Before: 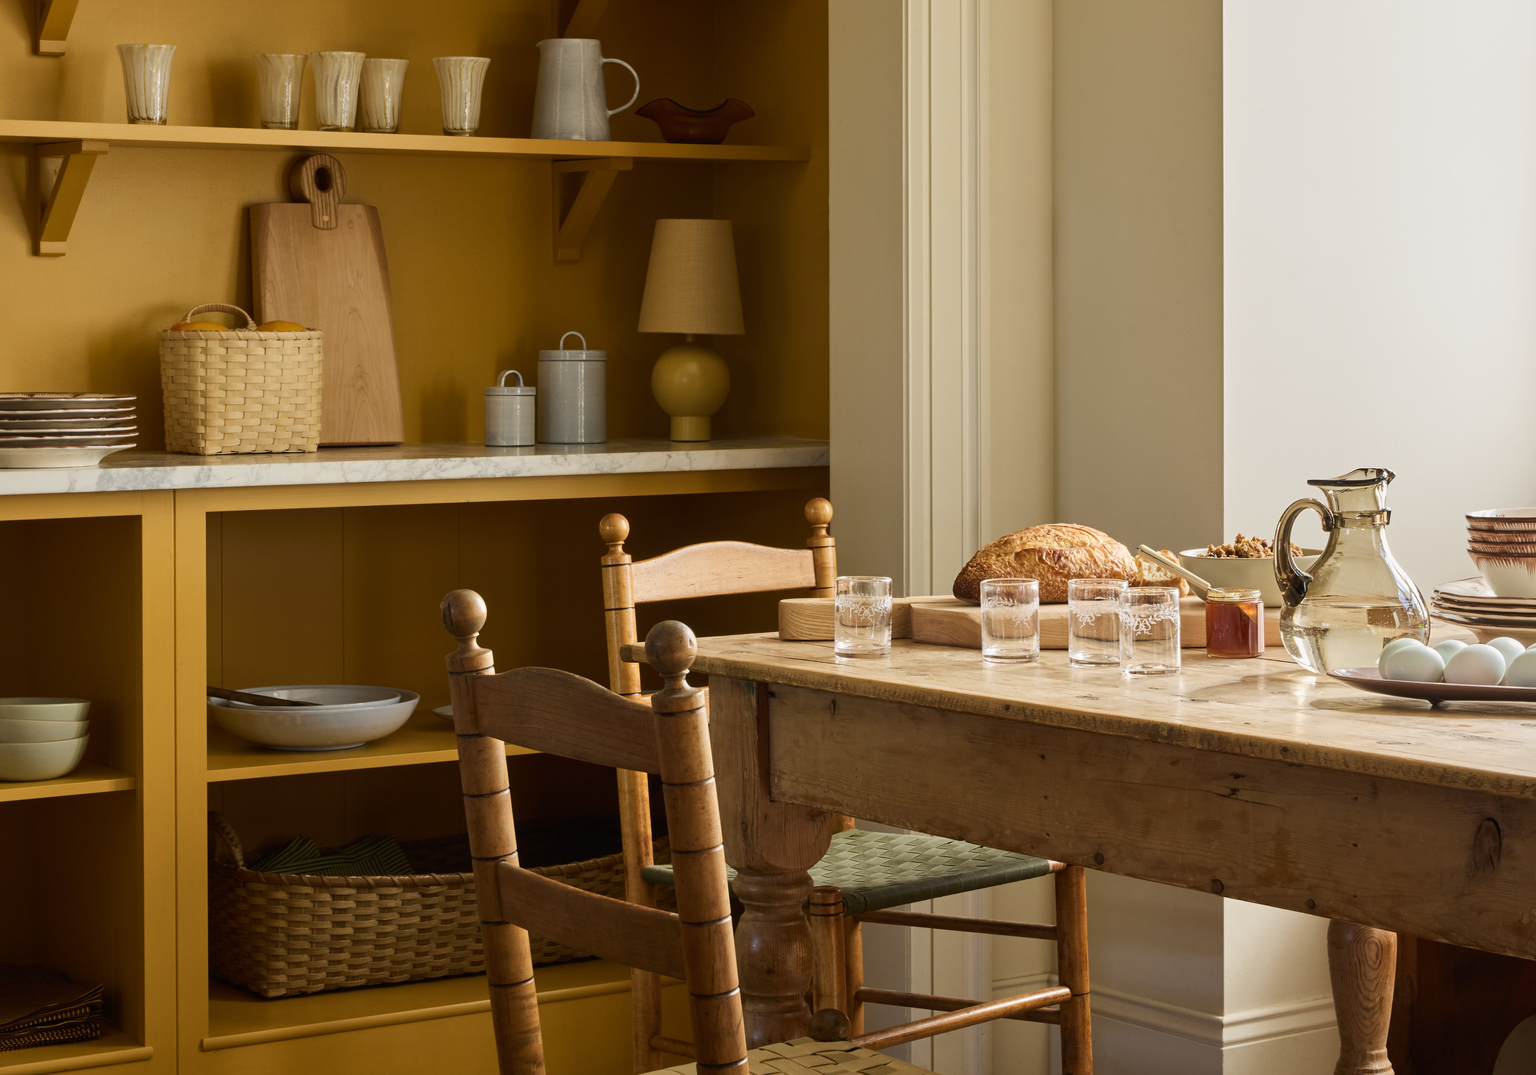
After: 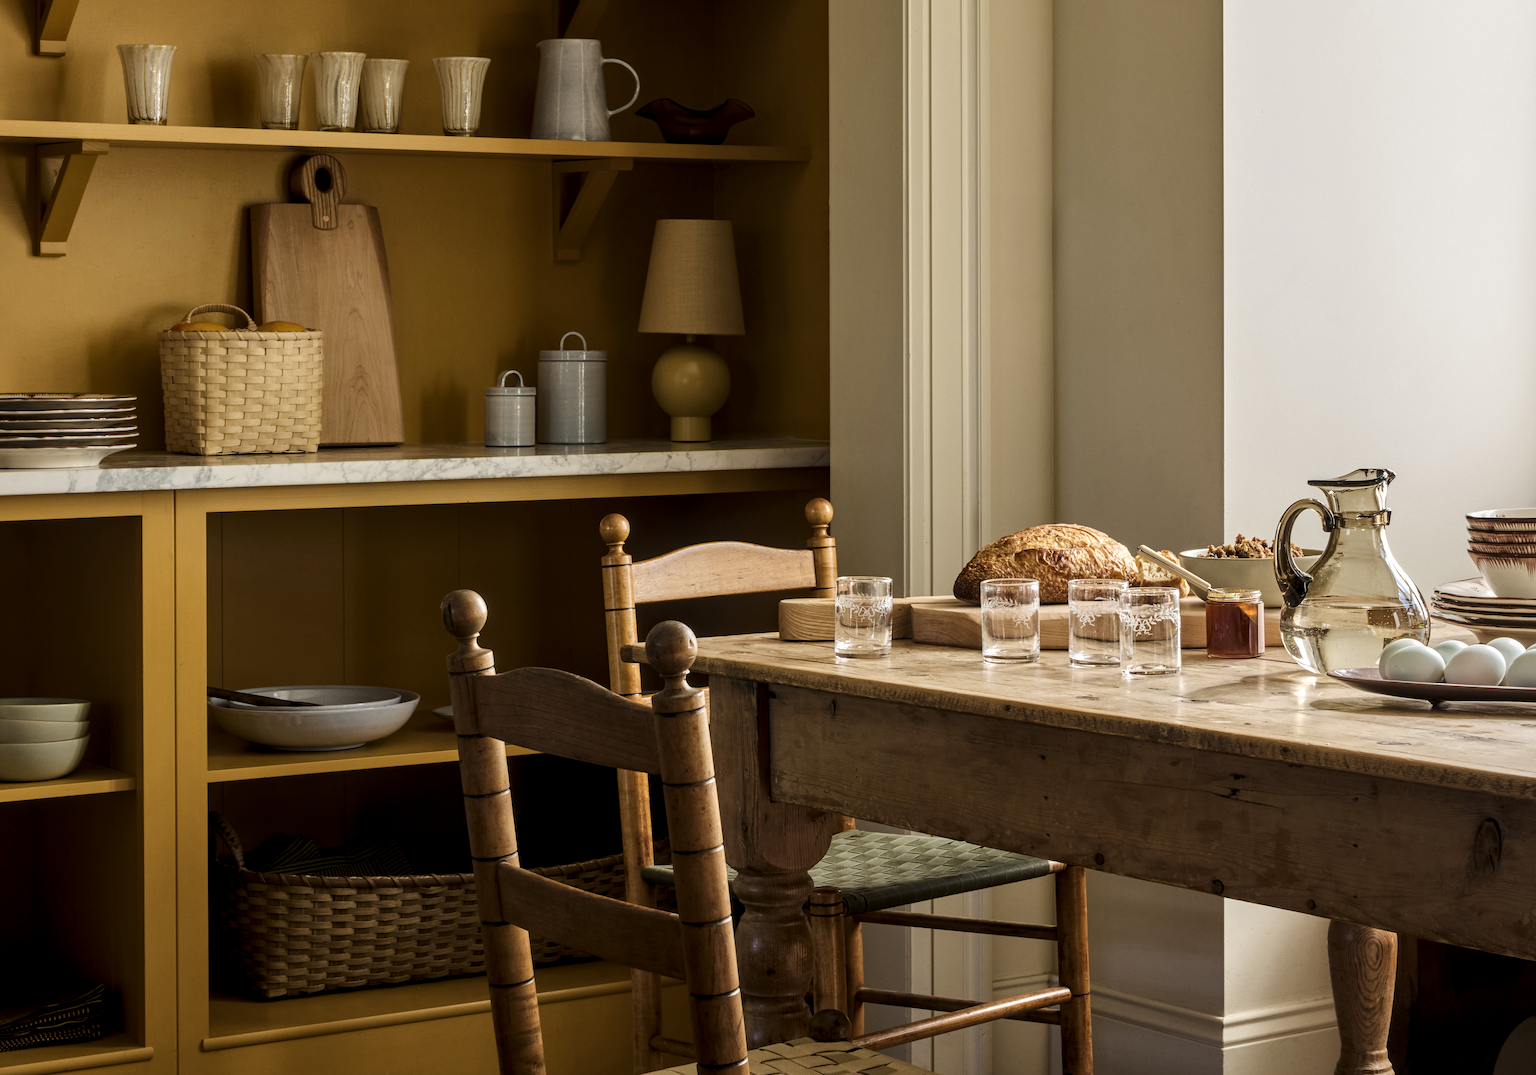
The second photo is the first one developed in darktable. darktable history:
levels: levels [0.029, 0.545, 0.971]
local contrast: on, module defaults
